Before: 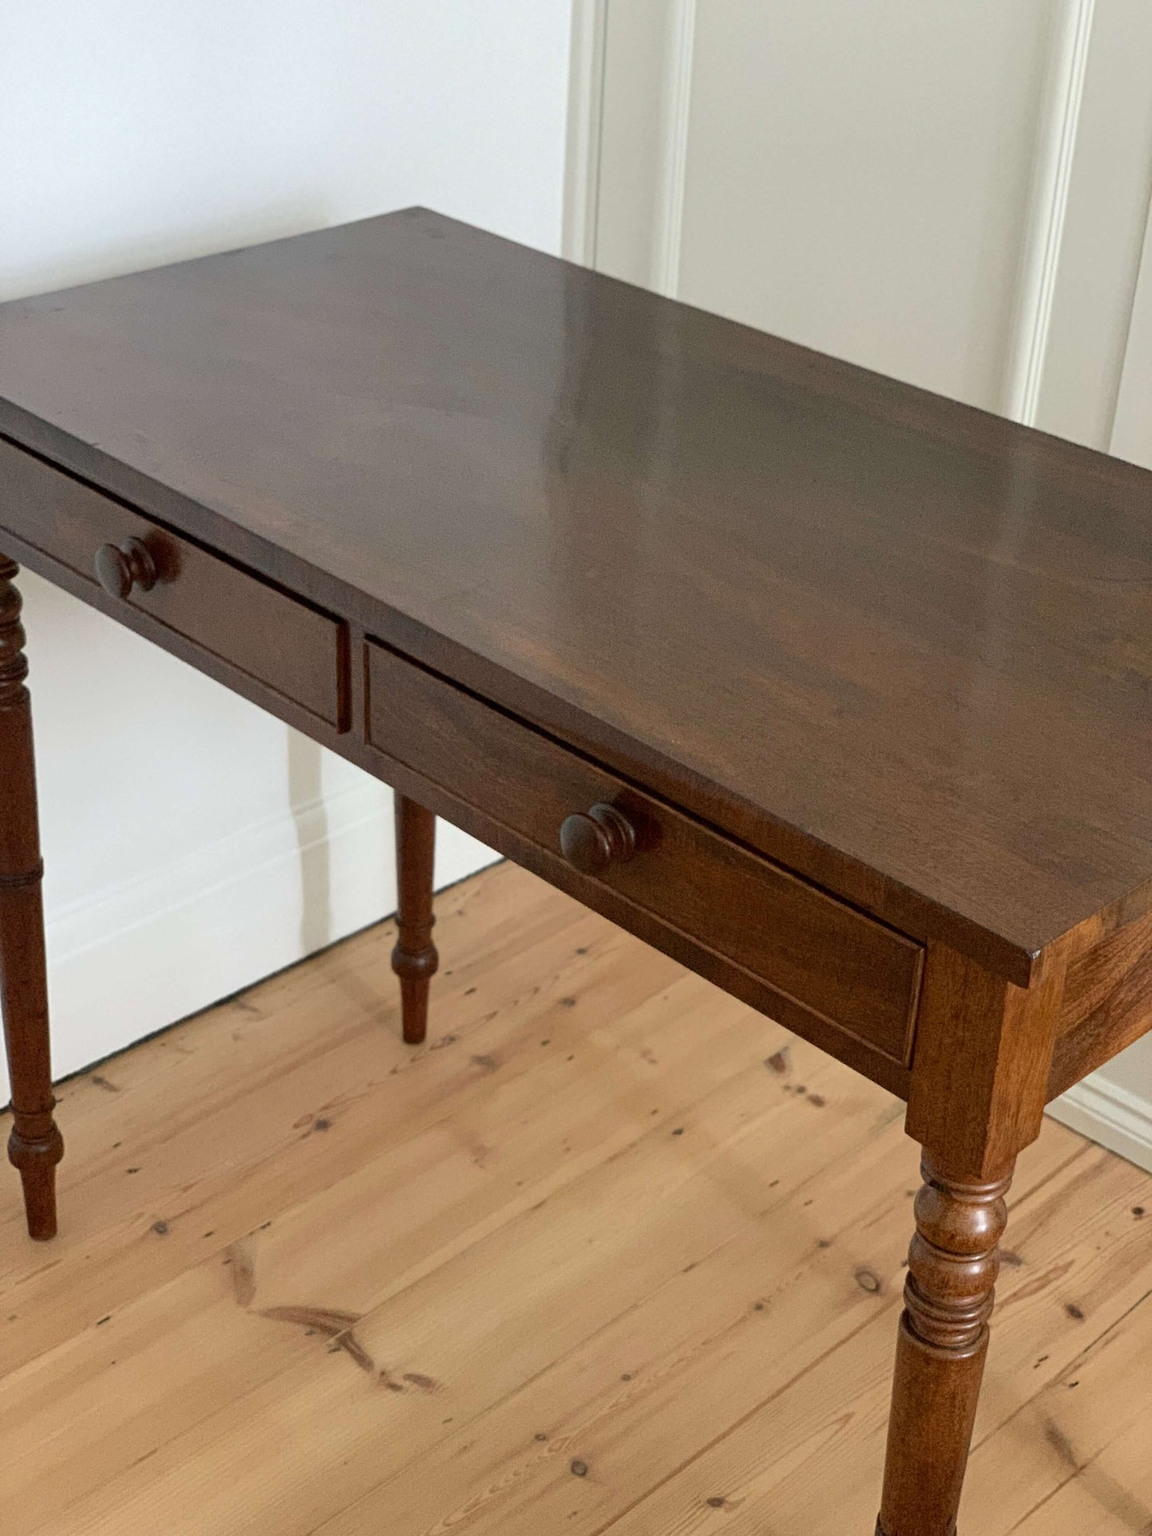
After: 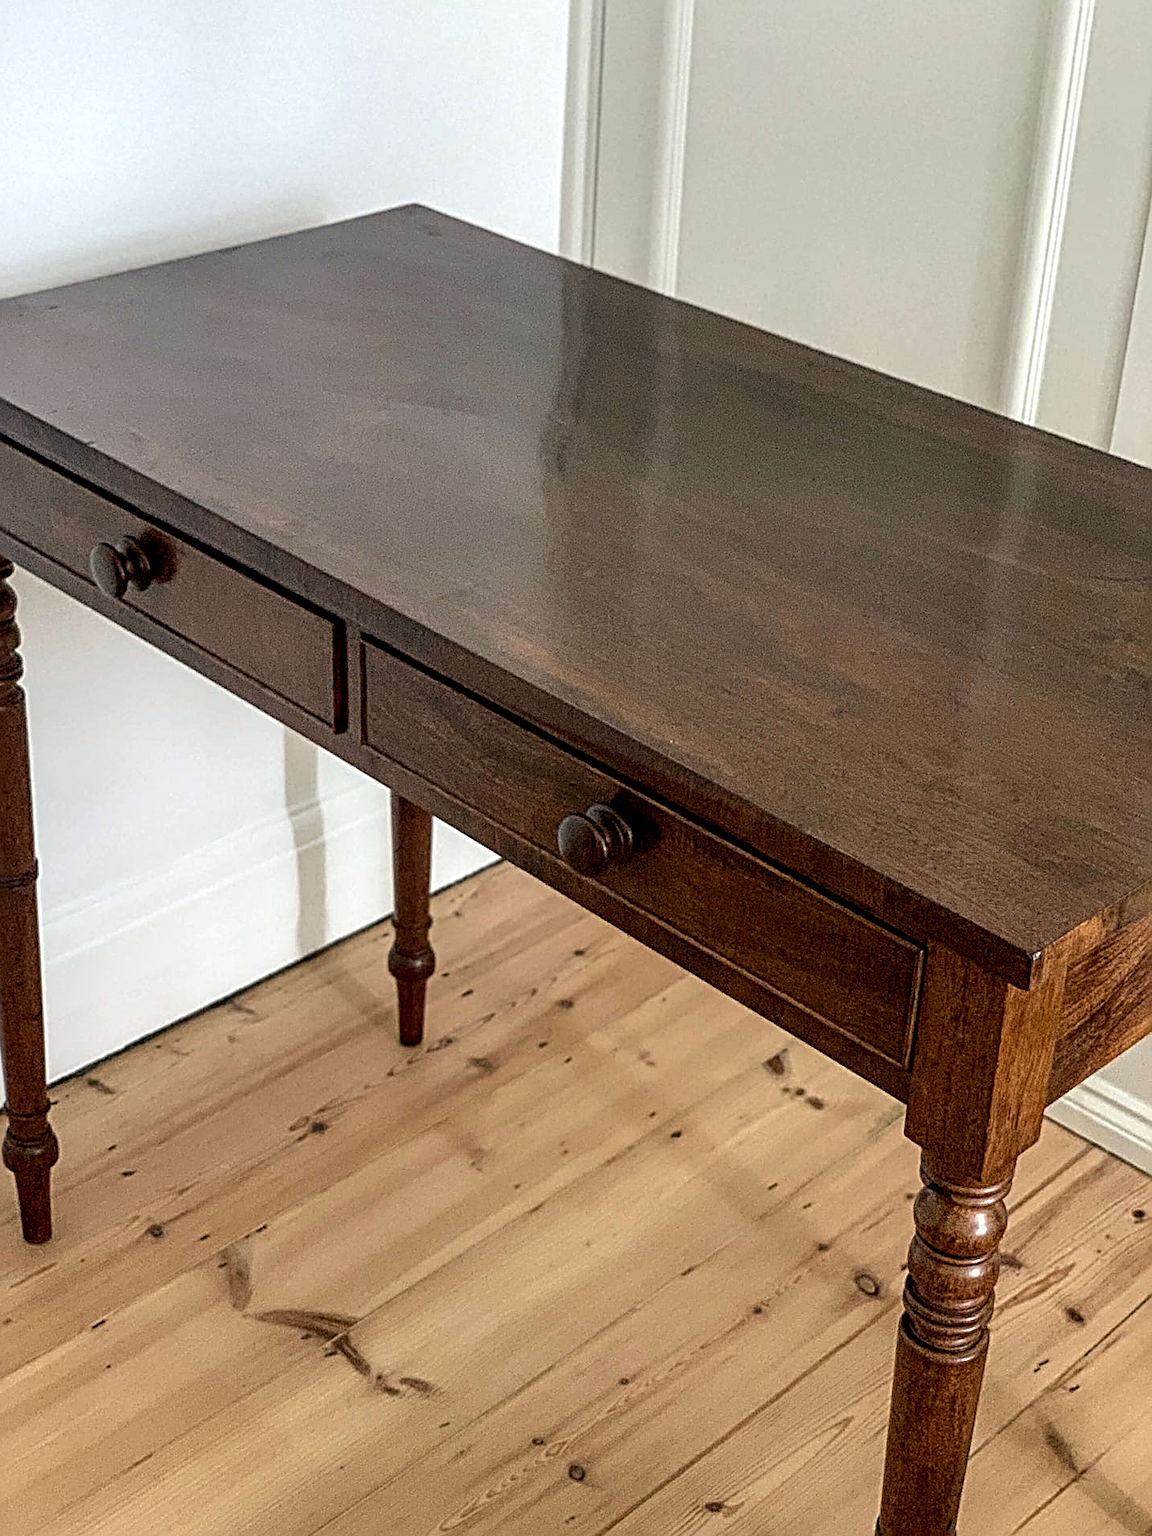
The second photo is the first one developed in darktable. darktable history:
crop and rotate: left 0.496%, top 0.285%, bottom 0.268%
local contrast: highlights 79%, shadows 56%, detail 173%, midtone range 0.426
sharpen: radius 3.044, amount 0.757
